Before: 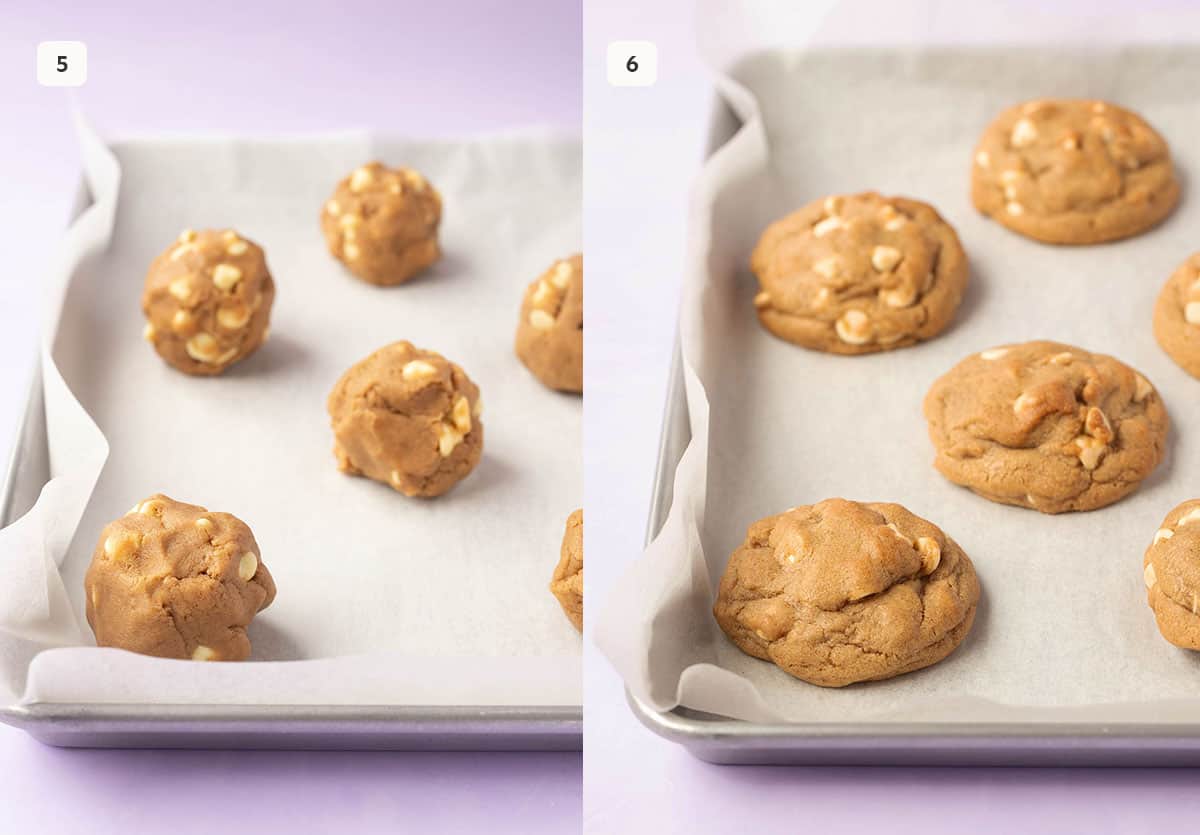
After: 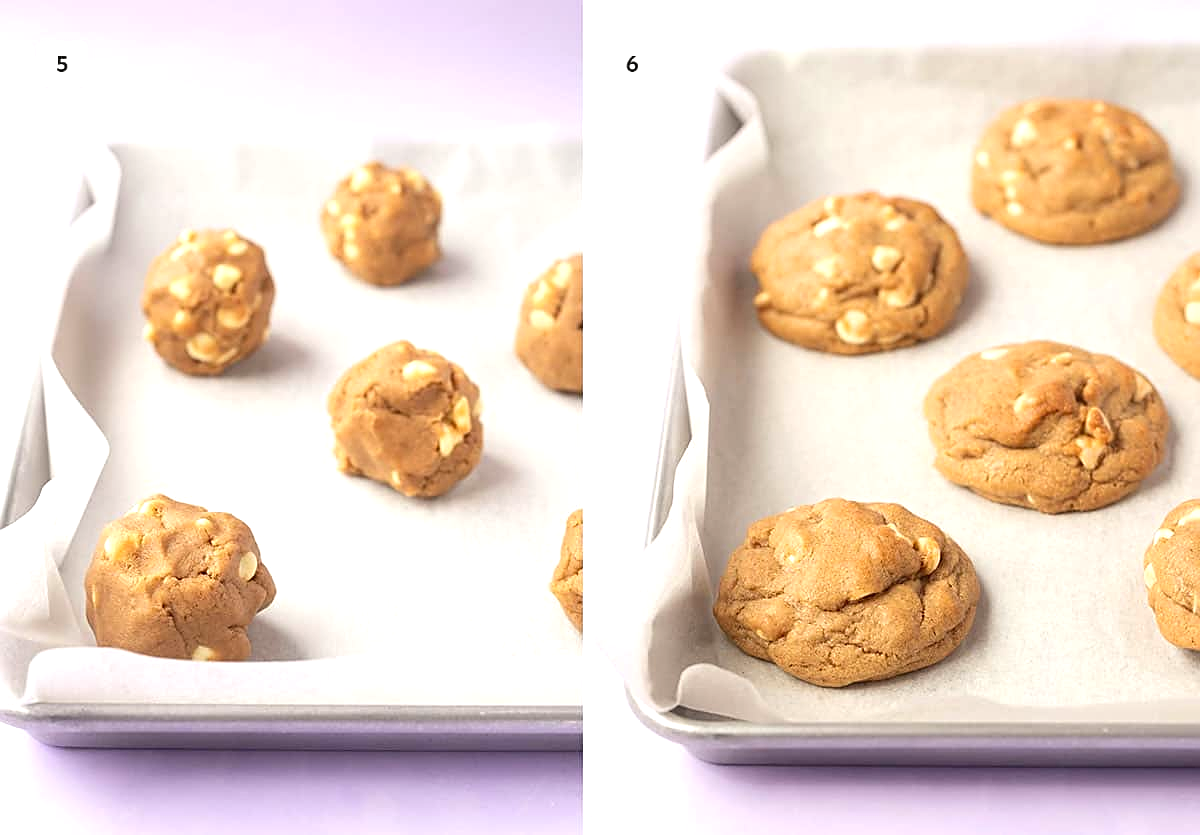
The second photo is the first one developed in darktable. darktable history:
exposure: exposure 0.424 EV, compensate highlight preservation false
sharpen: on, module defaults
